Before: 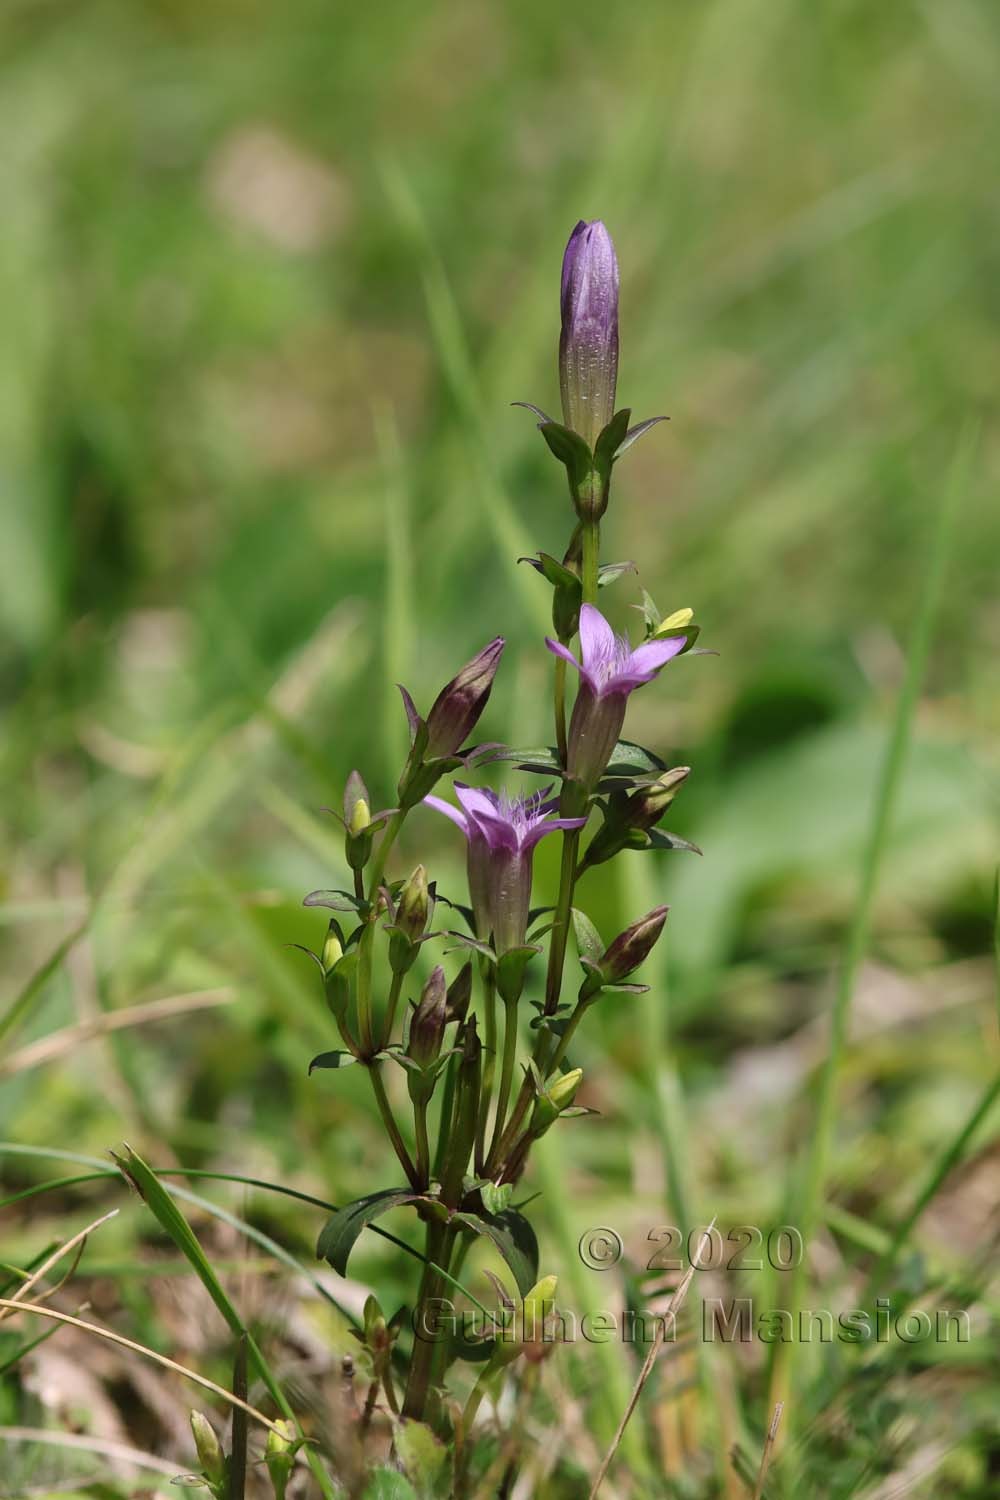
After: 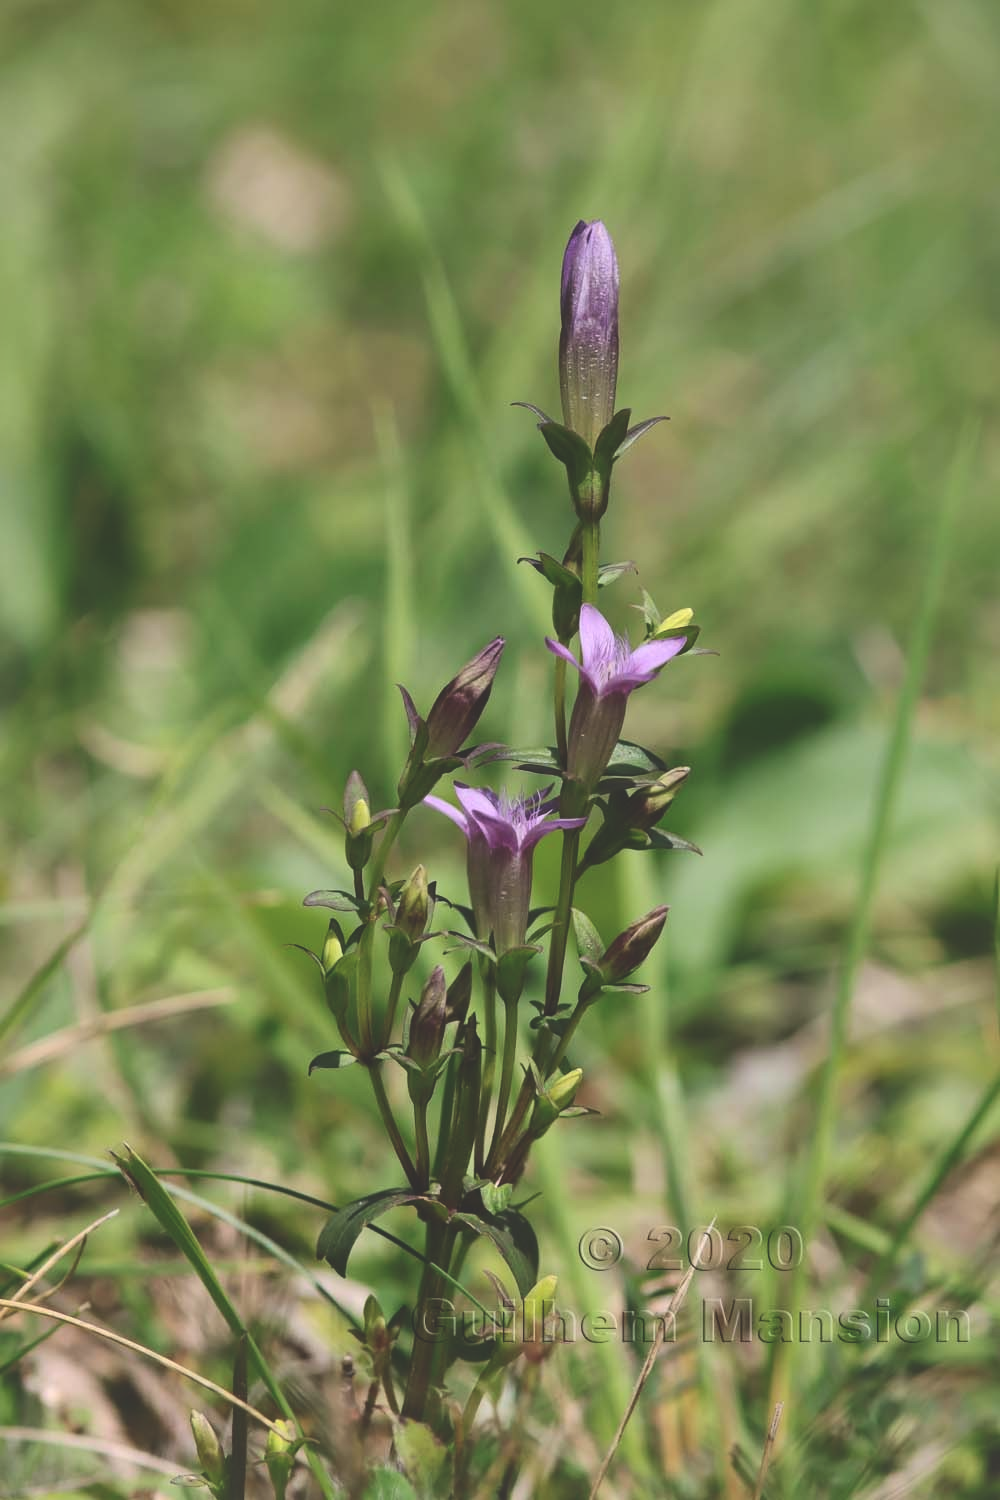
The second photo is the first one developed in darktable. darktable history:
shadows and highlights: on, module defaults
contrast brightness saturation: contrast 0.142
exposure: black level correction -0.027, compensate highlight preservation false
